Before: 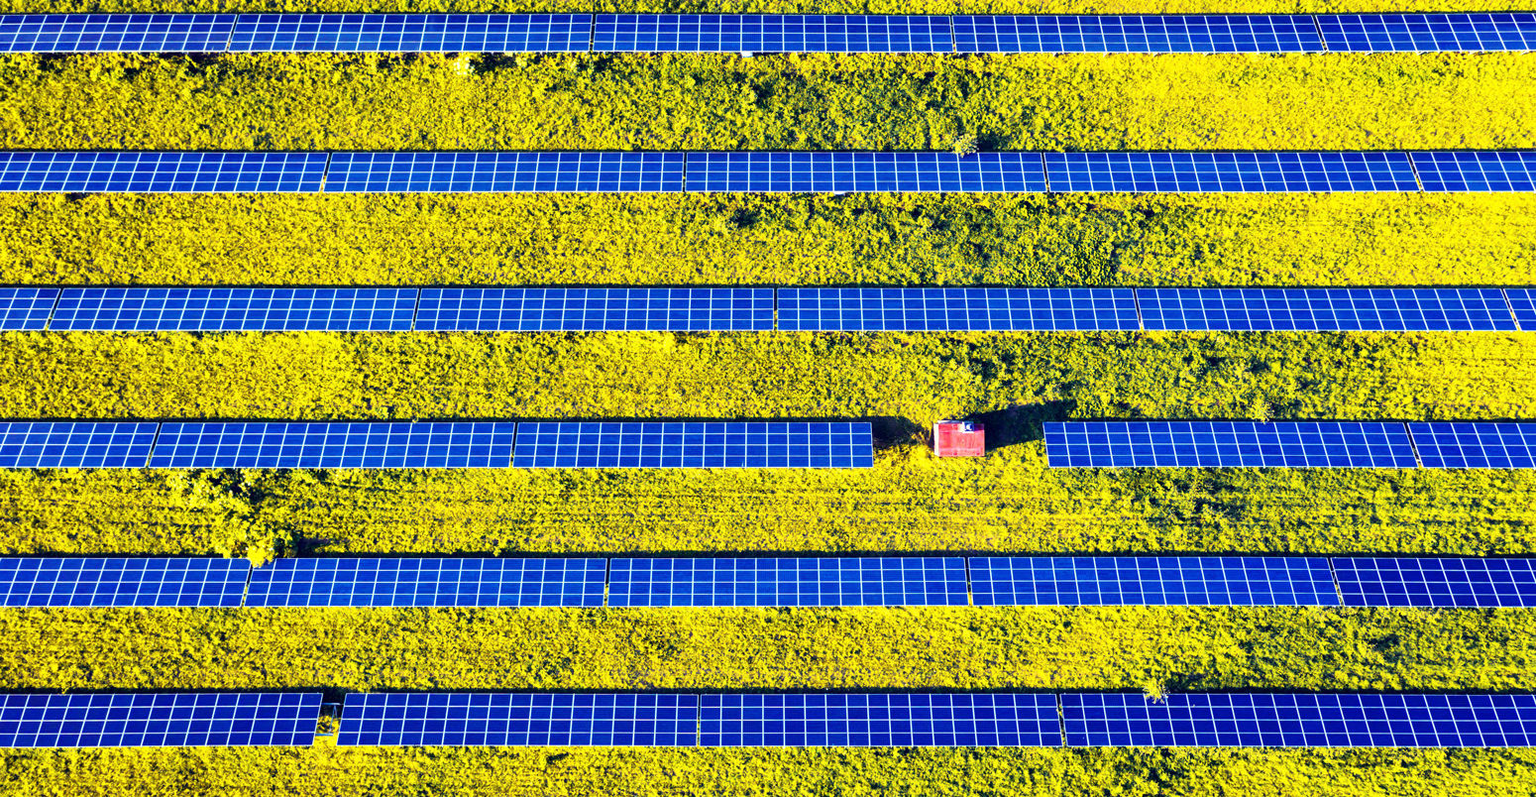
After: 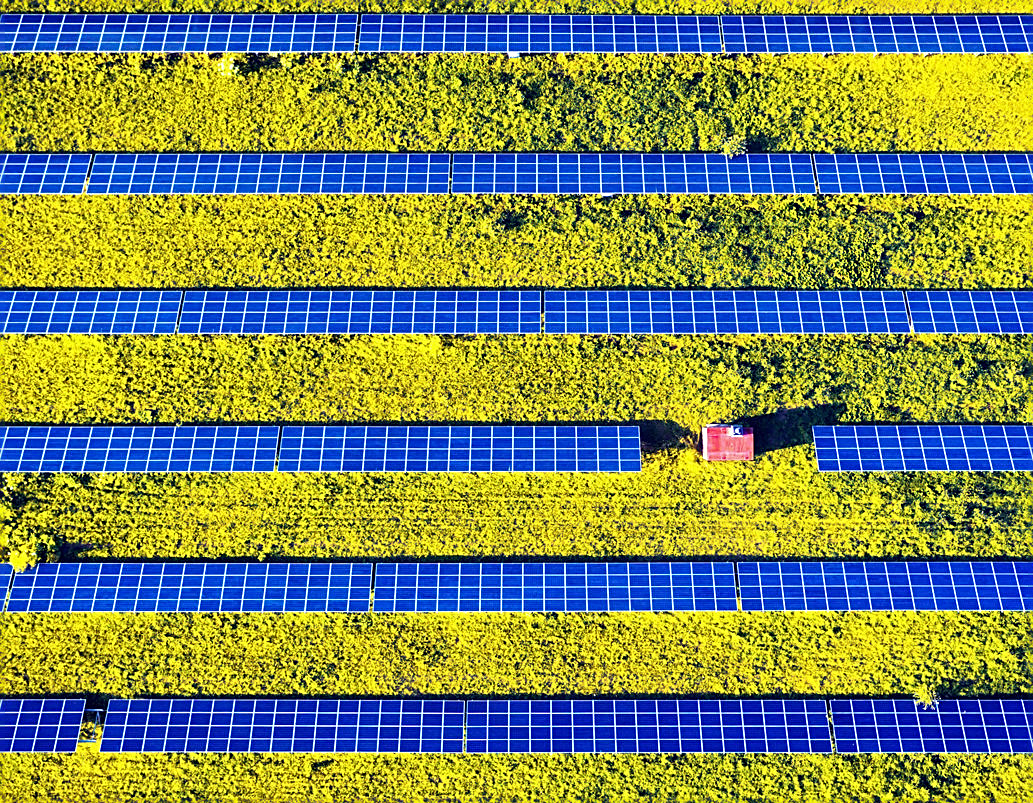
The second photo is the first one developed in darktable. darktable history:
sharpen: on, module defaults
crop and rotate: left 15.546%, right 17.787%
white balance: red 0.983, blue 1.036
